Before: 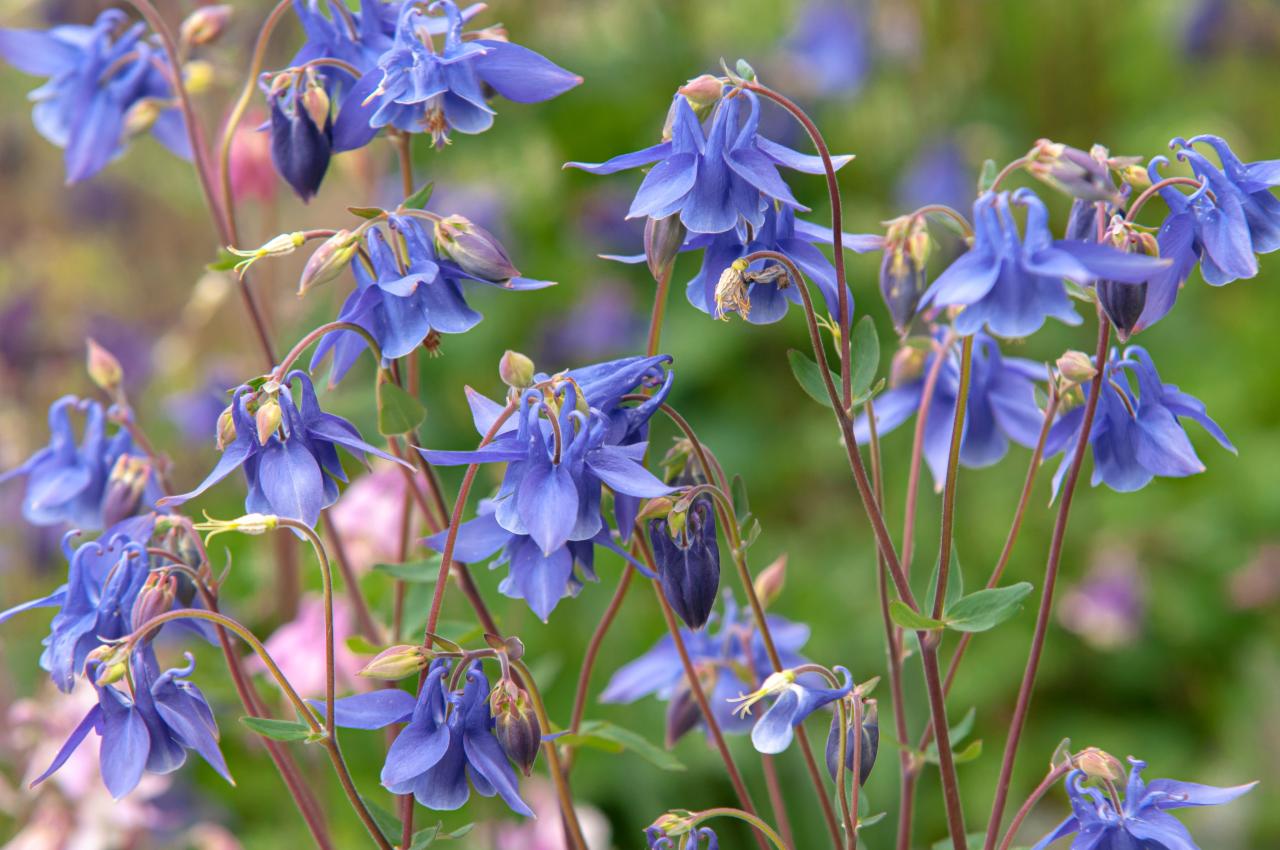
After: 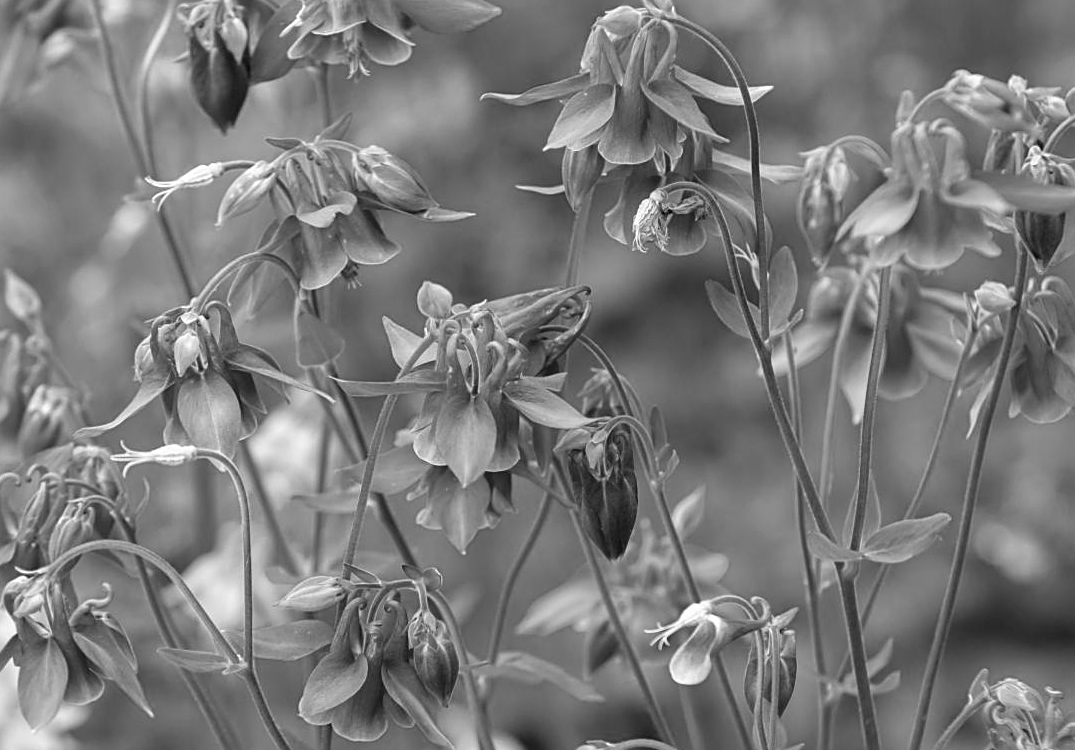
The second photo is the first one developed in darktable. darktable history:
monochrome: on, module defaults
crop: left 6.446%, top 8.188%, right 9.538%, bottom 3.548%
sharpen: on, module defaults
